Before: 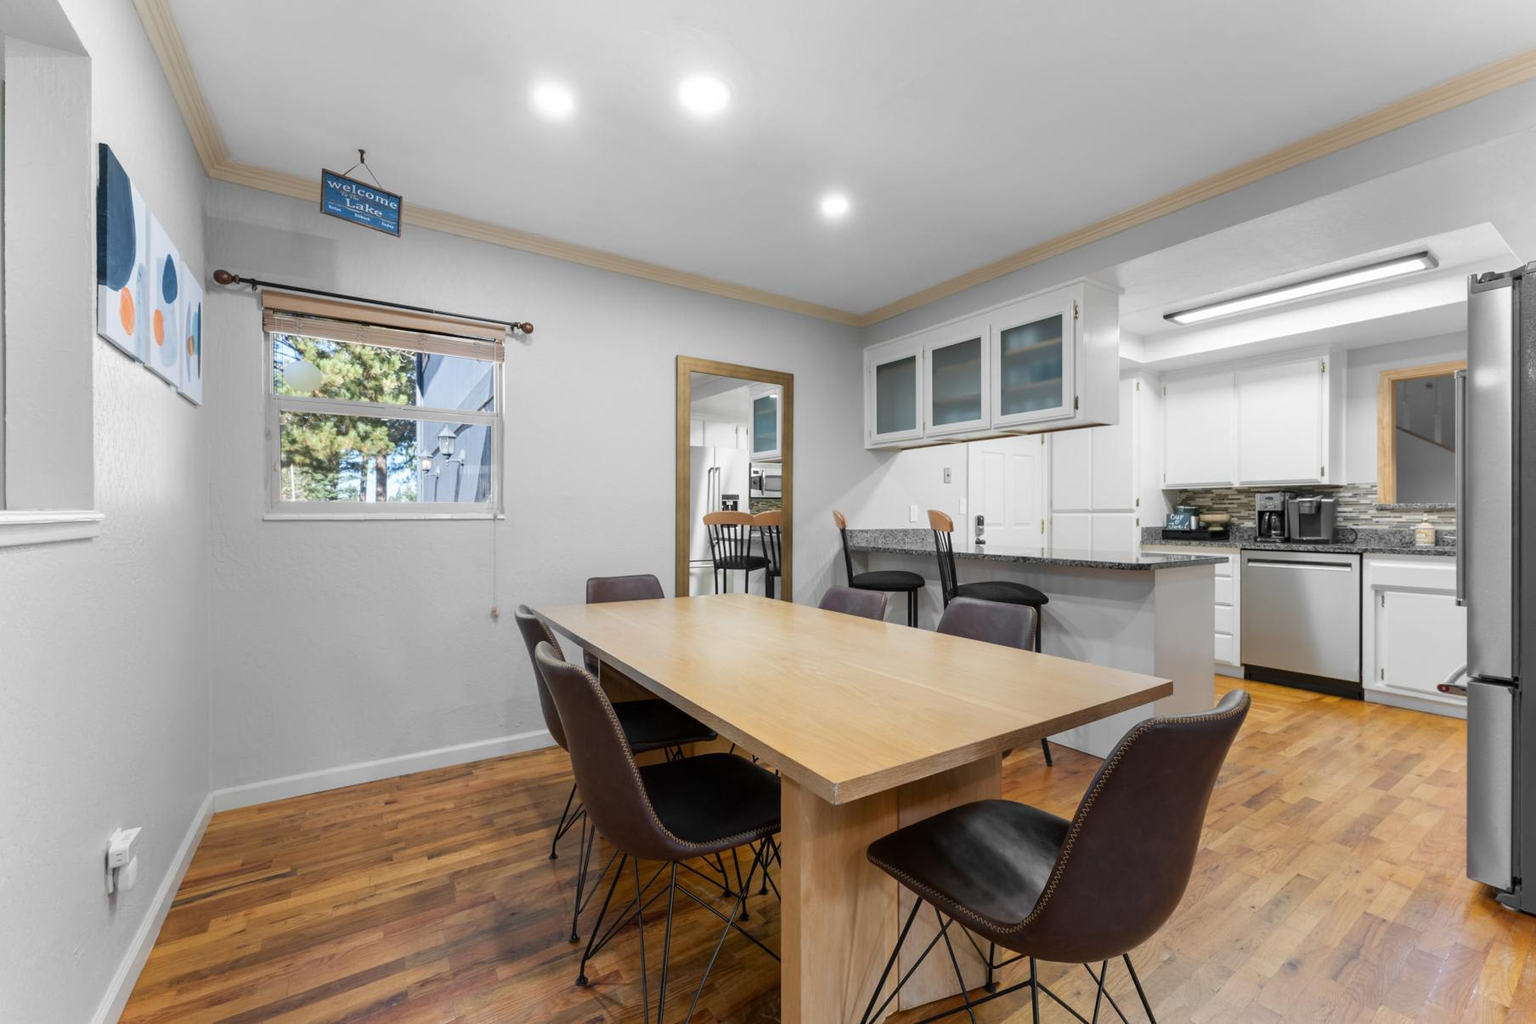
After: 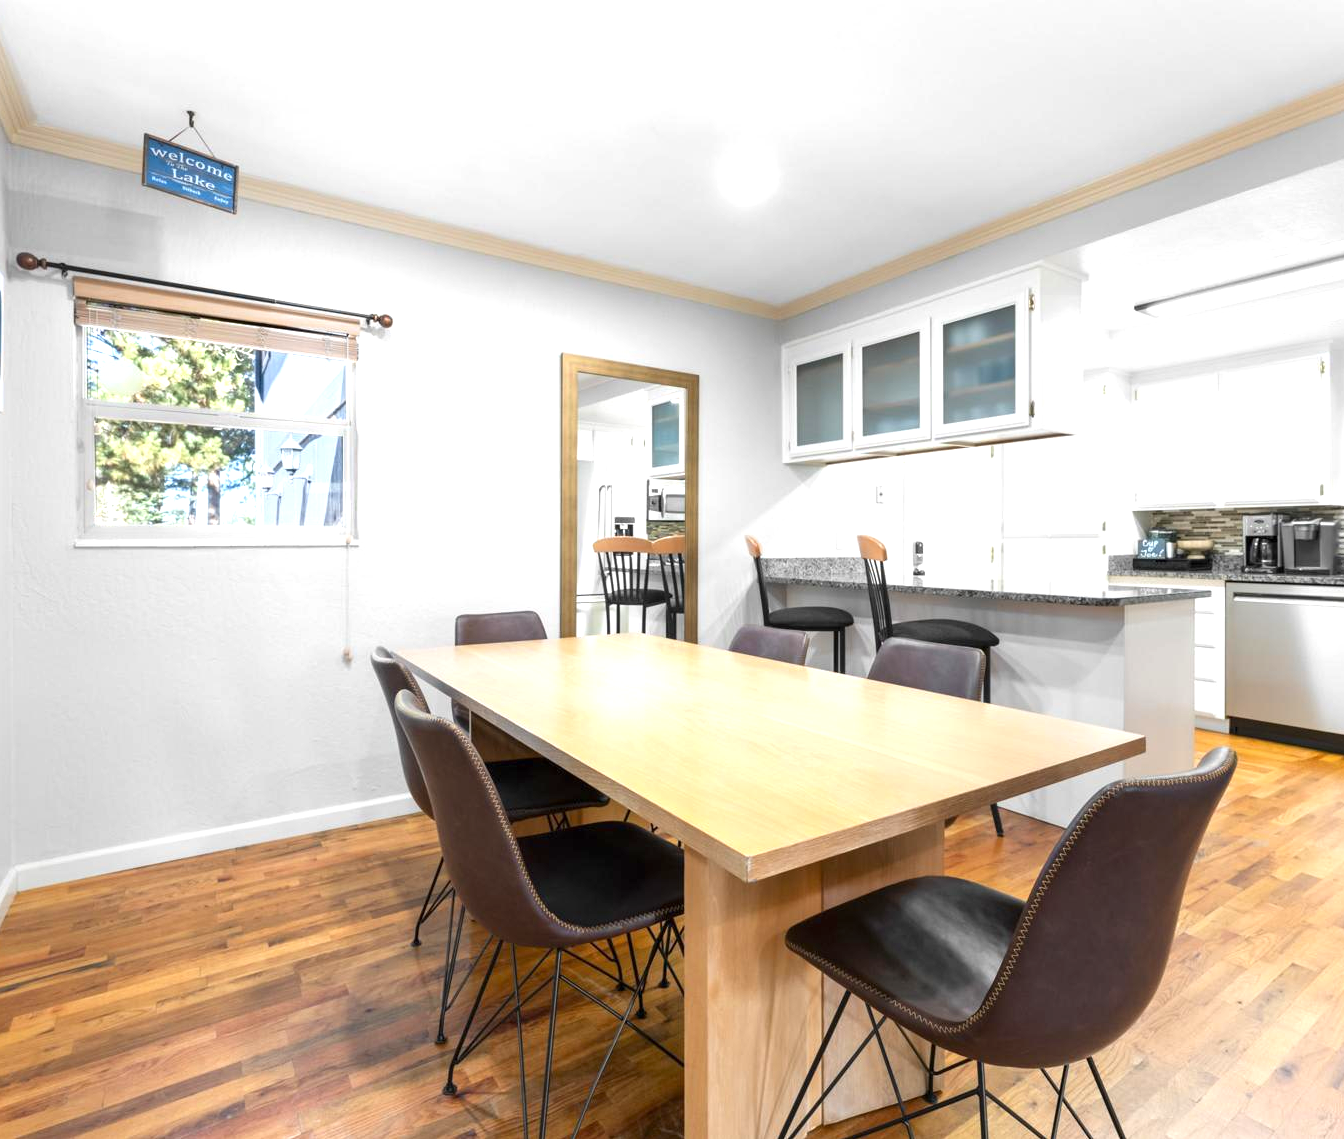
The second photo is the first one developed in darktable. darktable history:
crop and rotate: left 13.028%, top 5.401%, right 12.581%
exposure: exposure 0.995 EV, compensate highlight preservation false
